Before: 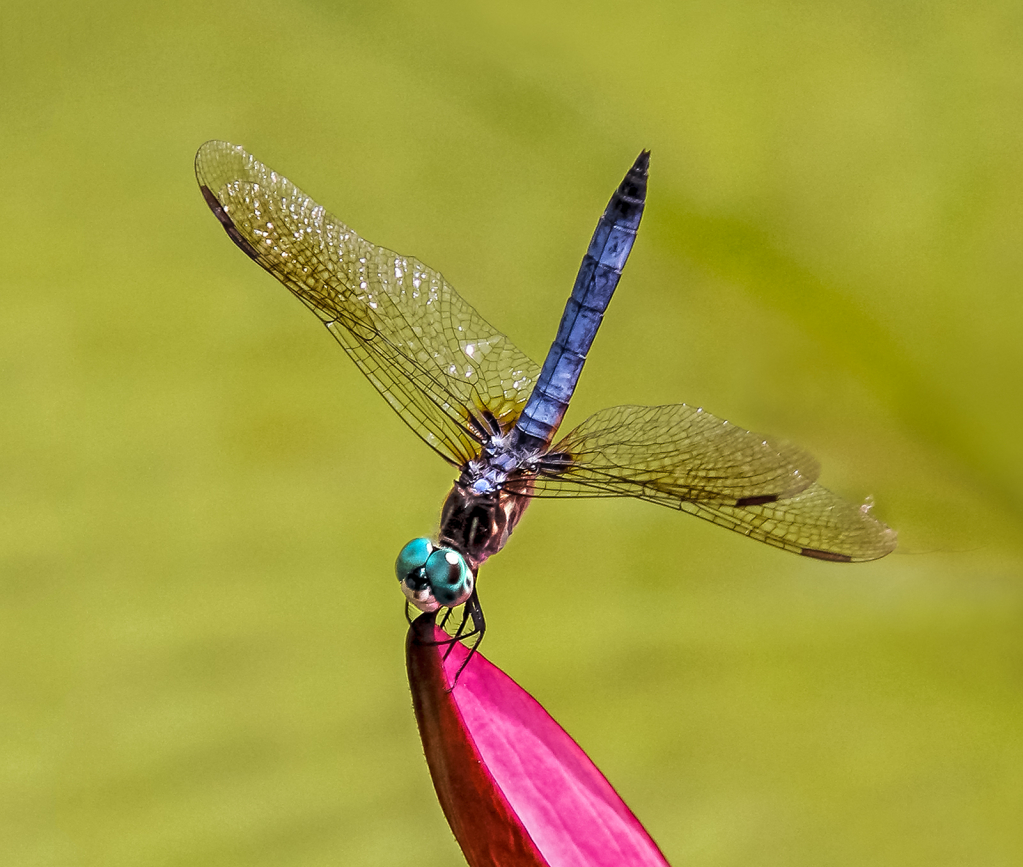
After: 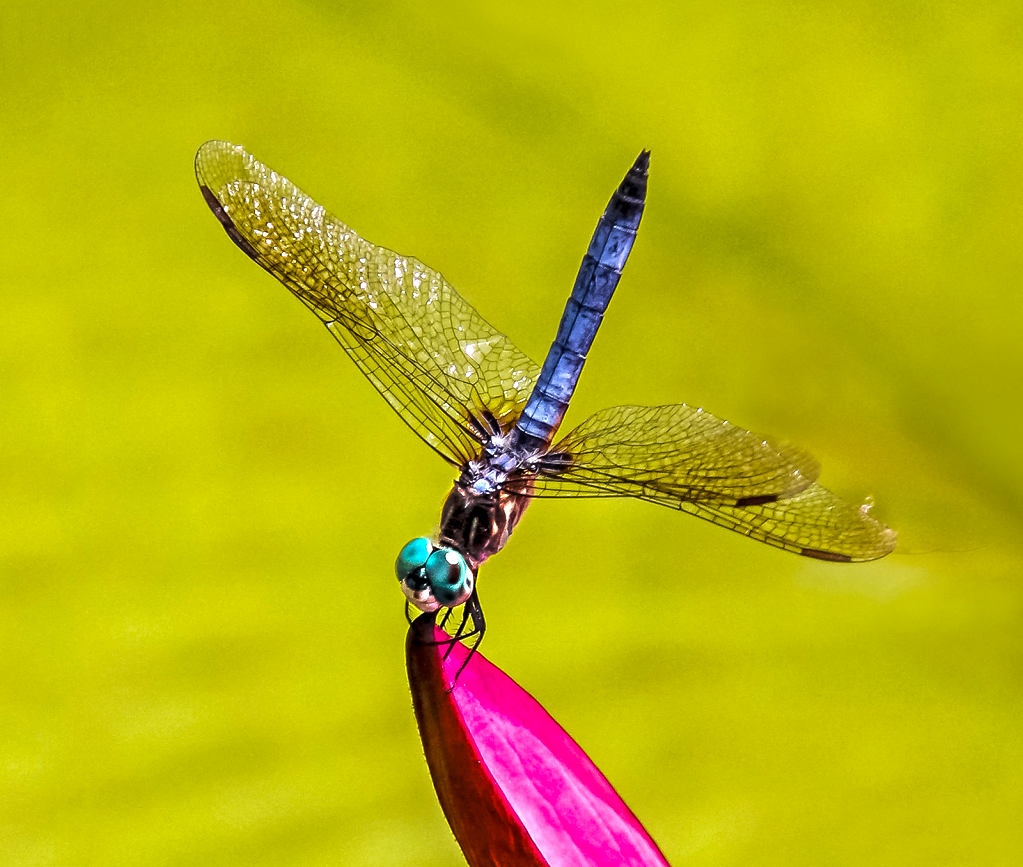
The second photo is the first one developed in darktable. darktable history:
color balance rgb: perceptual saturation grading › global saturation 25.019%, perceptual brilliance grading › global brilliance -5.621%, perceptual brilliance grading › highlights 23.968%, perceptual brilliance grading › mid-tones 6.945%, perceptual brilliance grading › shadows -4.707%
